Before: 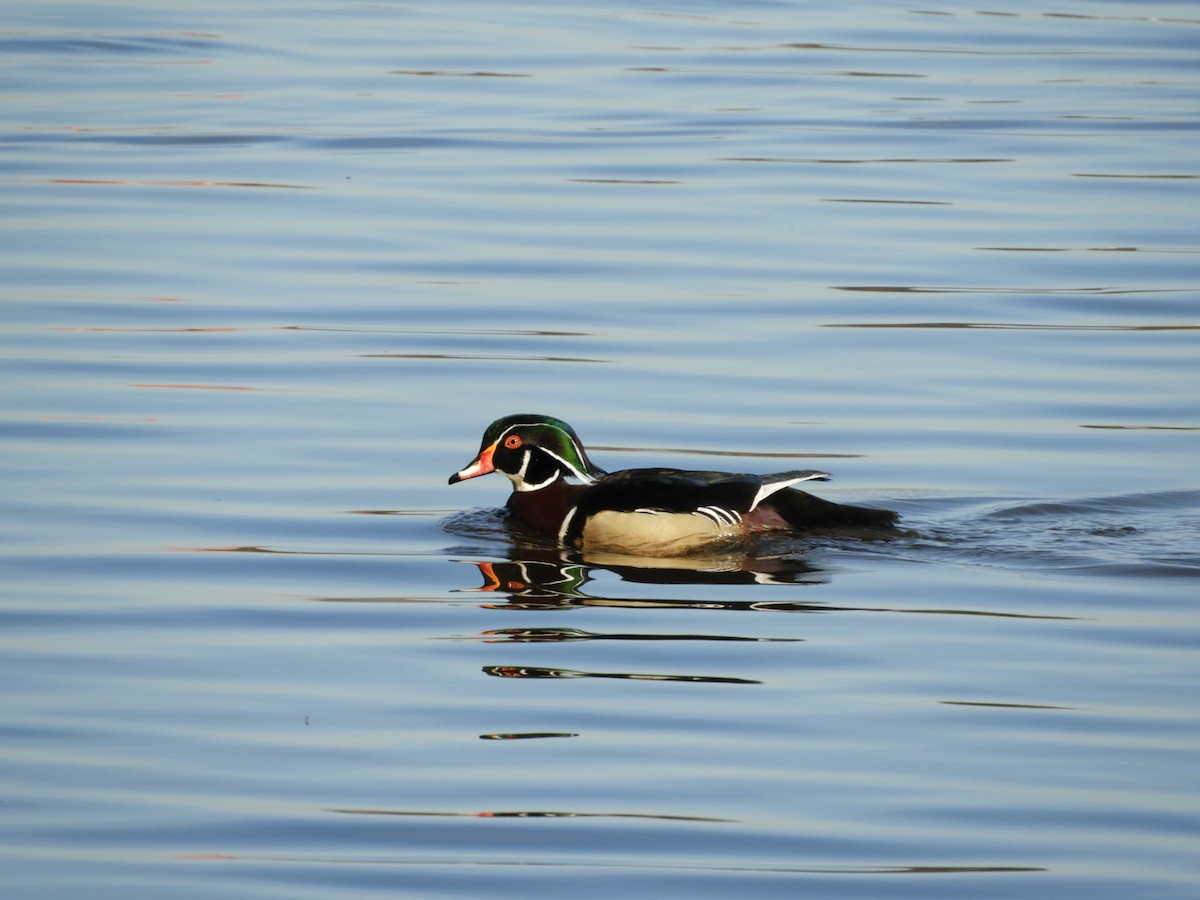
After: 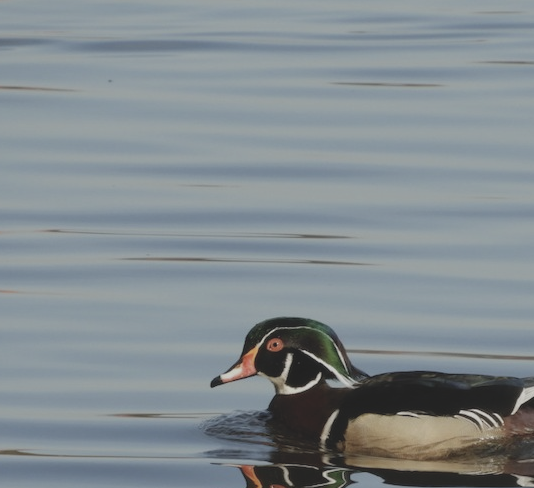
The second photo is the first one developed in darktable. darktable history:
contrast brightness saturation: contrast -0.243, saturation -0.45
crop: left 19.904%, top 10.85%, right 35.572%, bottom 34.875%
exposure: exposure -0.314 EV, compensate highlight preservation false
